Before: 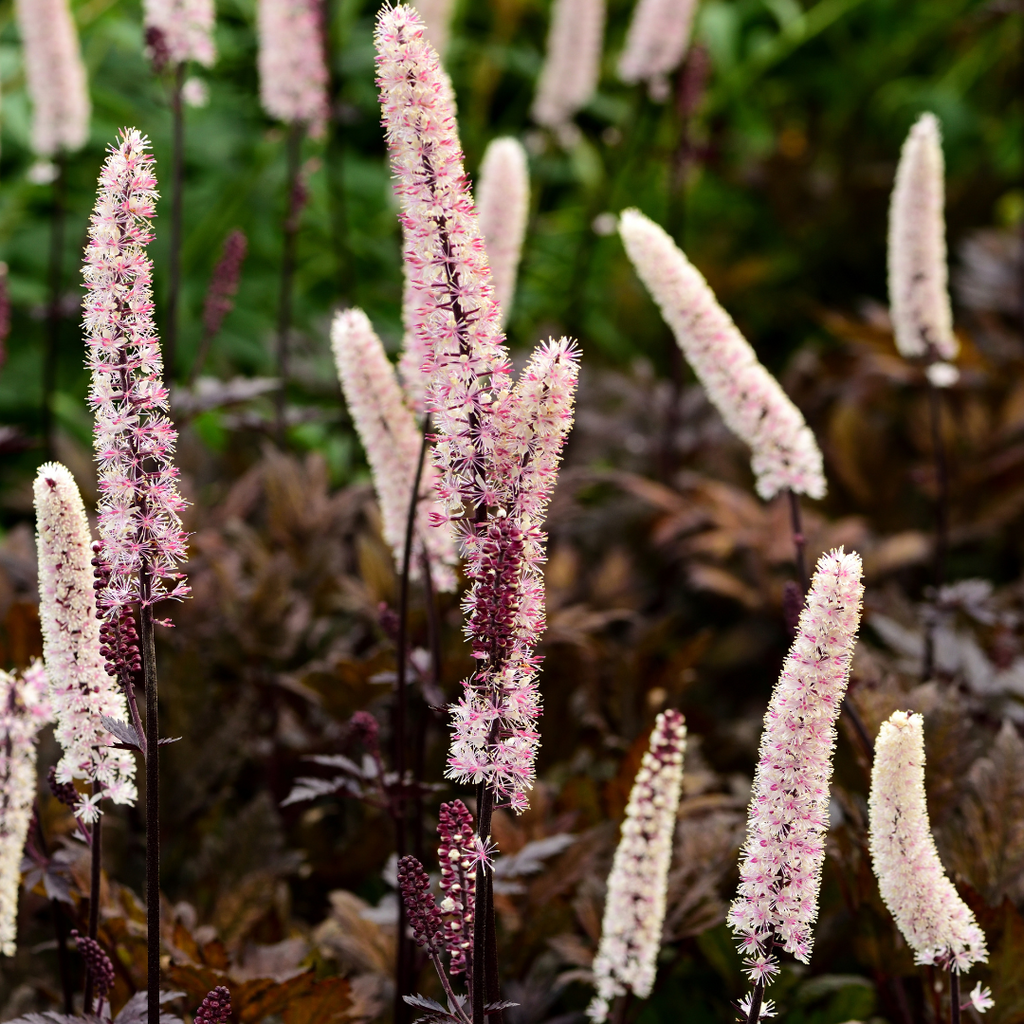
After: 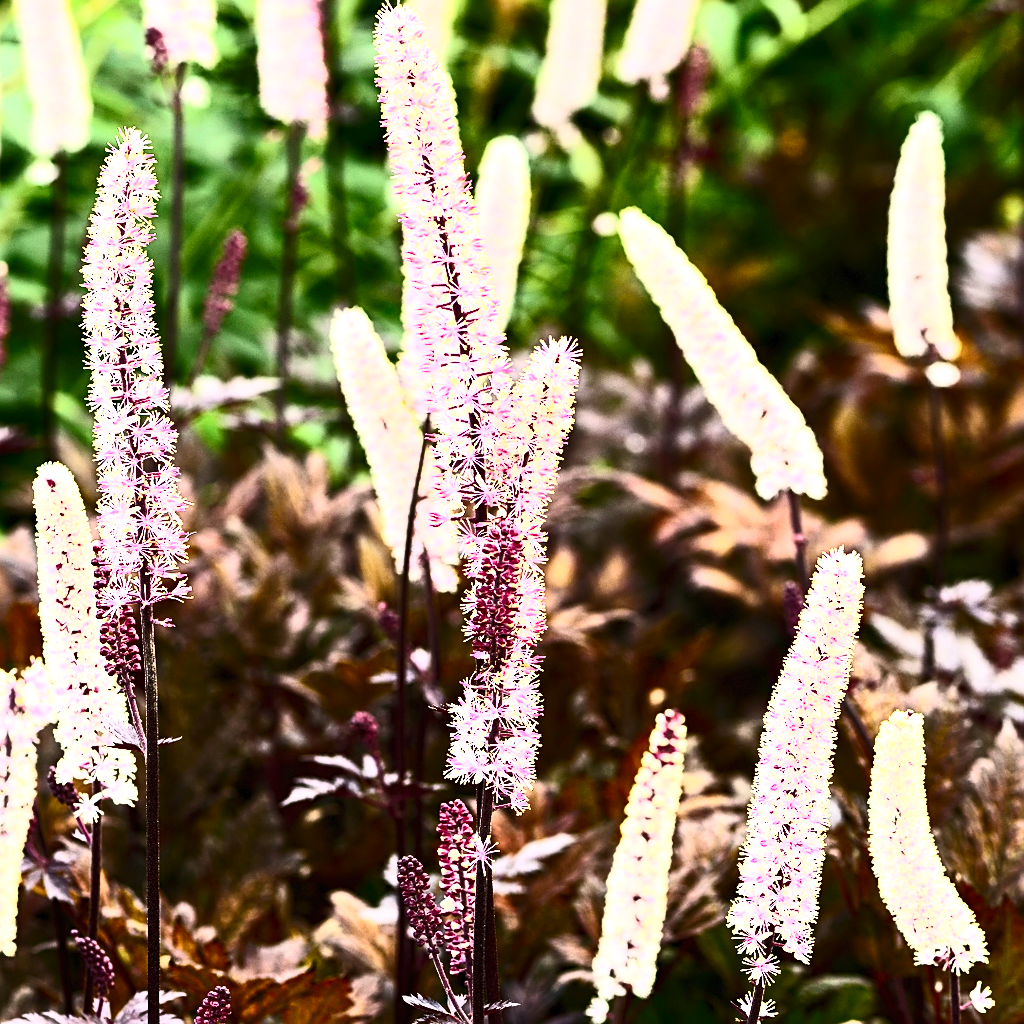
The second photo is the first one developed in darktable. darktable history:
exposure: exposure 1.149 EV, compensate highlight preservation false
contrast brightness saturation: contrast 0.629, brightness 0.34, saturation 0.138
sharpen: on, module defaults
